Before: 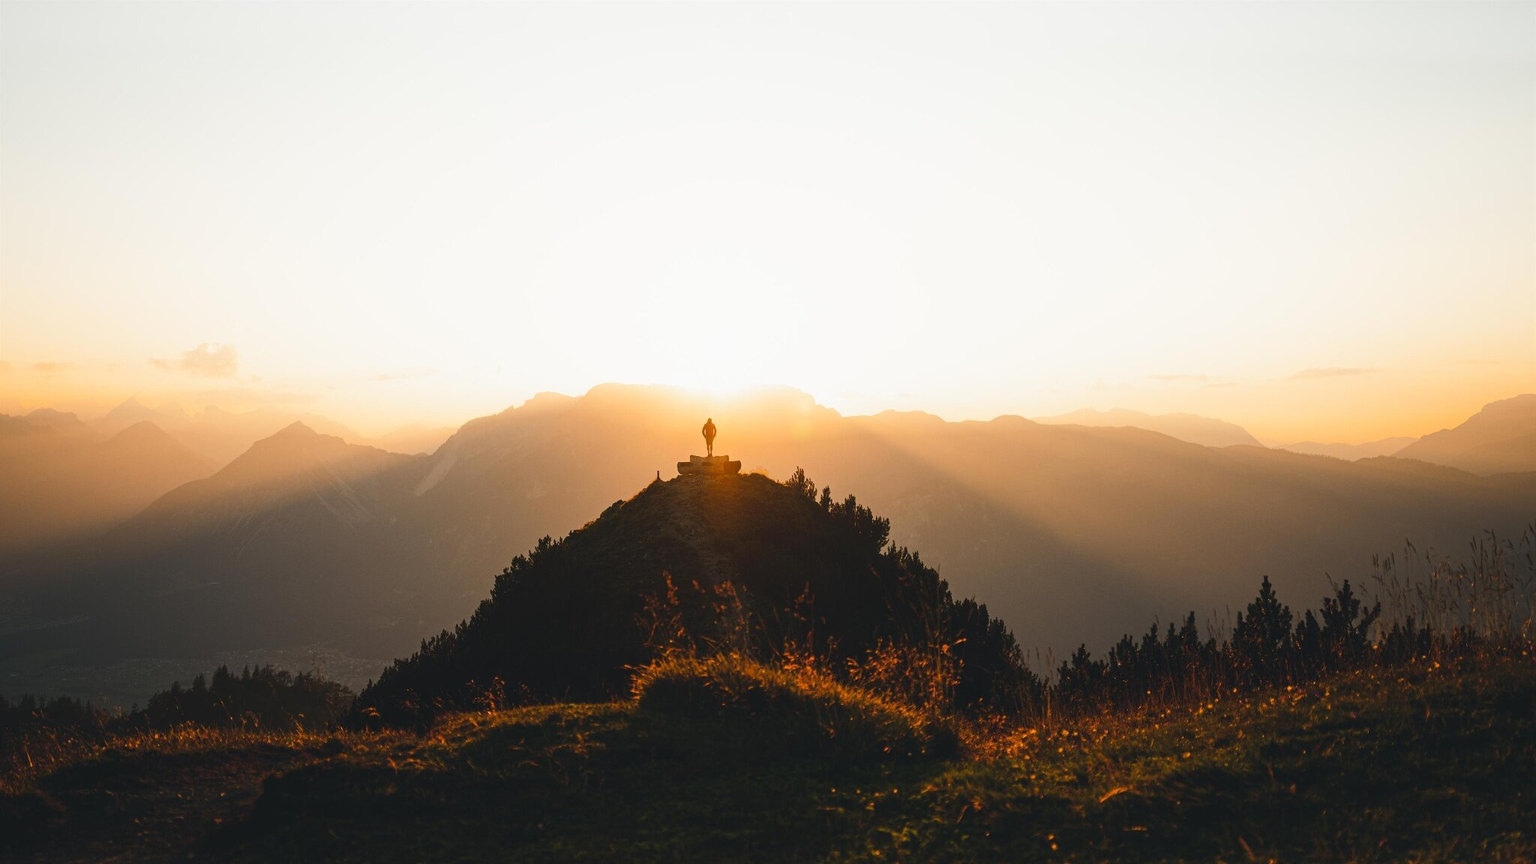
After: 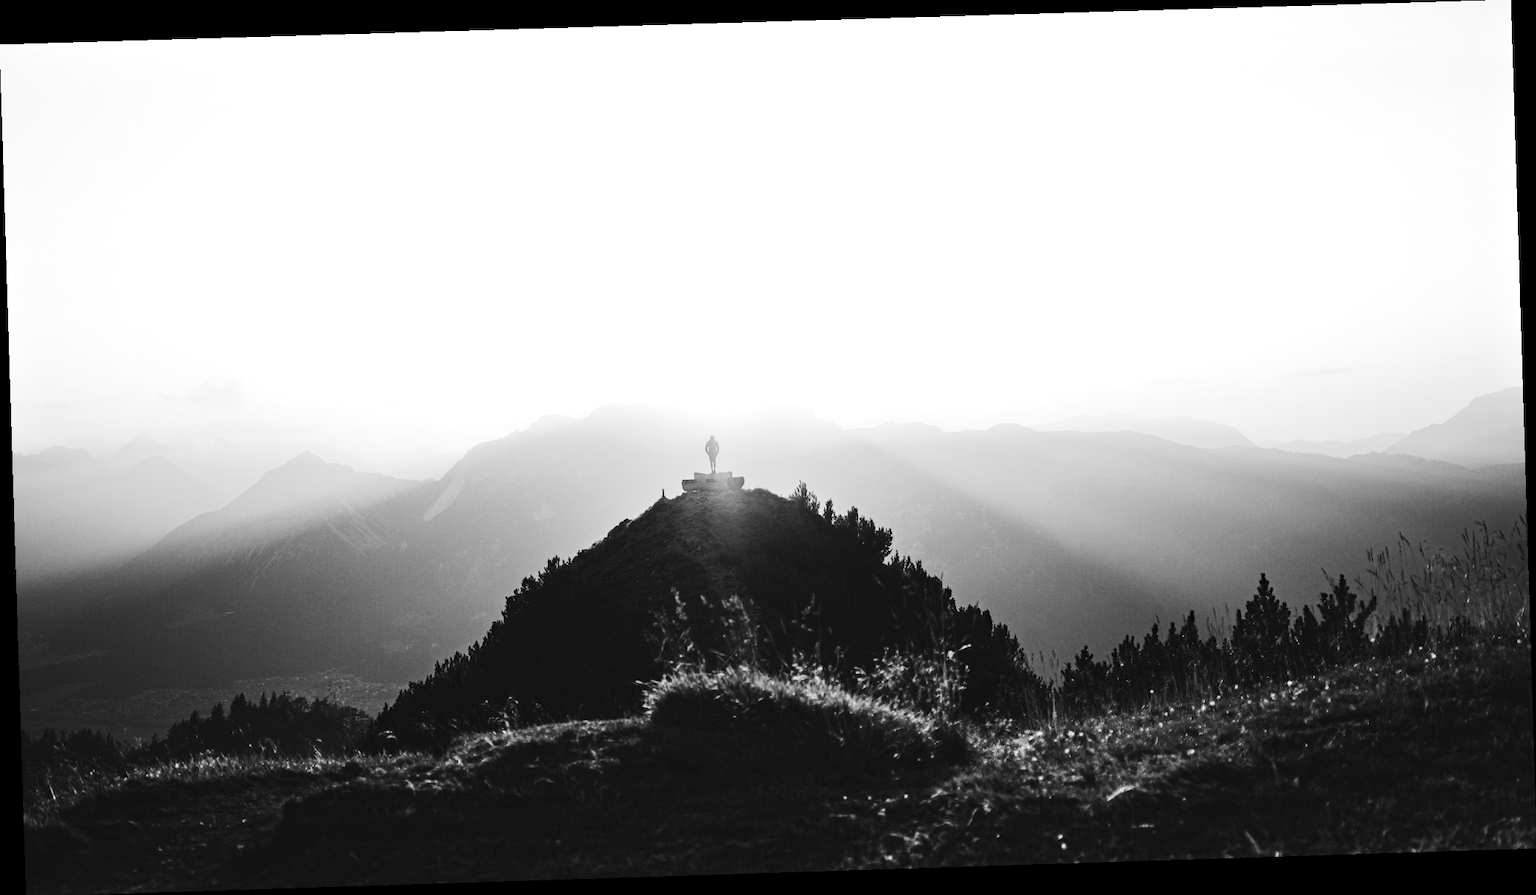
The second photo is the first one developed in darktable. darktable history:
haze removal: compatibility mode true, adaptive false
monochrome: on, module defaults
tone curve: curves: ch0 [(0, 0) (0.114, 0.083) (0.291, 0.3) (0.447, 0.535) (0.602, 0.712) (0.772, 0.864) (0.999, 0.978)]; ch1 [(0, 0) (0.389, 0.352) (0.458, 0.433) (0.486, 0.474) (0.509, 0.505) (0.535, 0.541) (0.555, 0.557) (0.677, 0.724) (1, 1)]; ch2 [(0, 0) (0.369, 0.388) (0.449, 0.431) (0.501, 0.5) (0.528, 0.552) (0.561, 0.596) (0.697, 0.721) (1, 1)], color space Lab, independent channels, preserve colors none
color correction: saturation 1.1
white balance: red 1.467, blue 0.684
rotate and perspective: rotation -1.77°, lens shift (horizontal) 0.004, automatic cropping off
levels: levels [0, 0.478, 1]
tone equalizer: -8 EV -0.417 EV, -7 EV -0.389 EV, -6 EV -0.333 EV, -5 EV -0.222 EV, -3 EV 0.222 EV, -2 EV 0.333 EV, -1 EV 0.389 EV, +0 EV 0.417 EV, edges refinement/feathering 500, mask exposure compensation -1.57 EV, preserve details no
